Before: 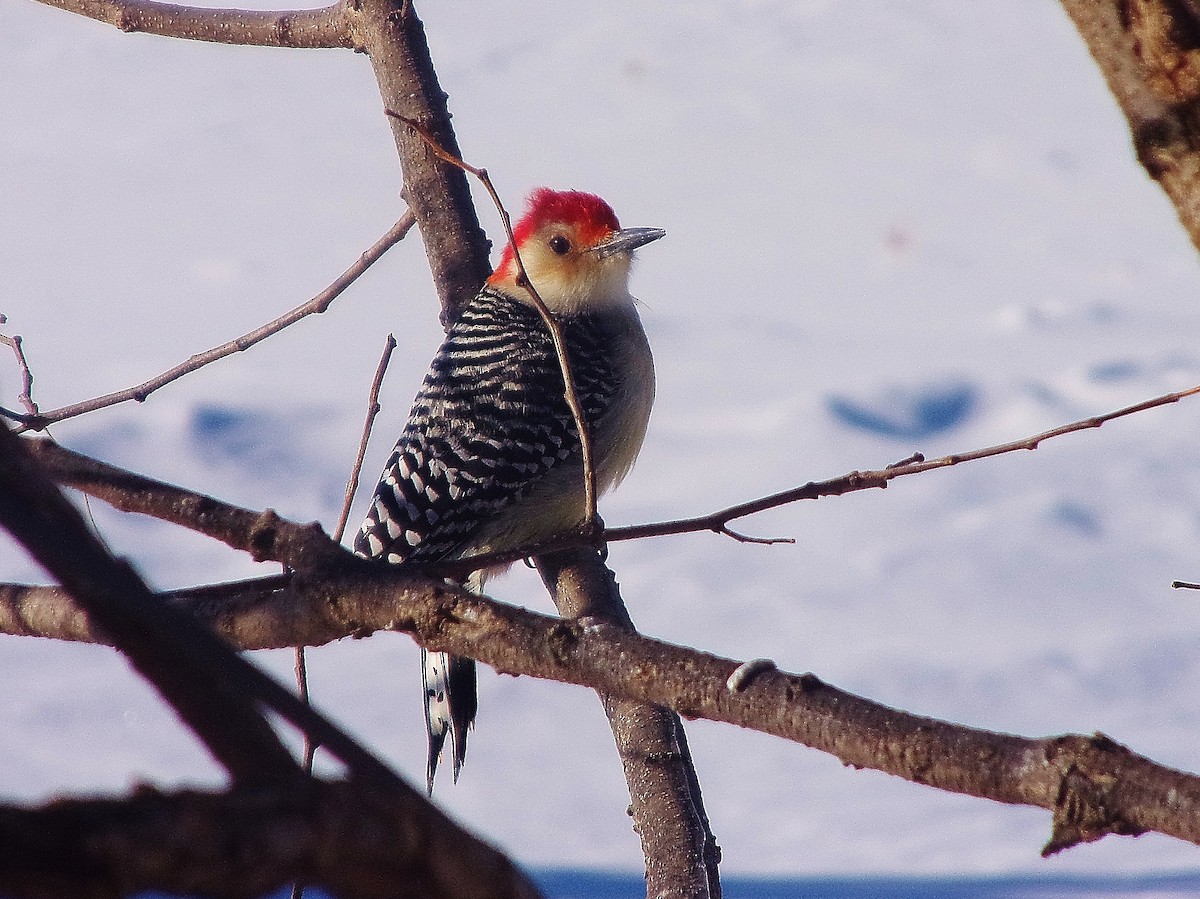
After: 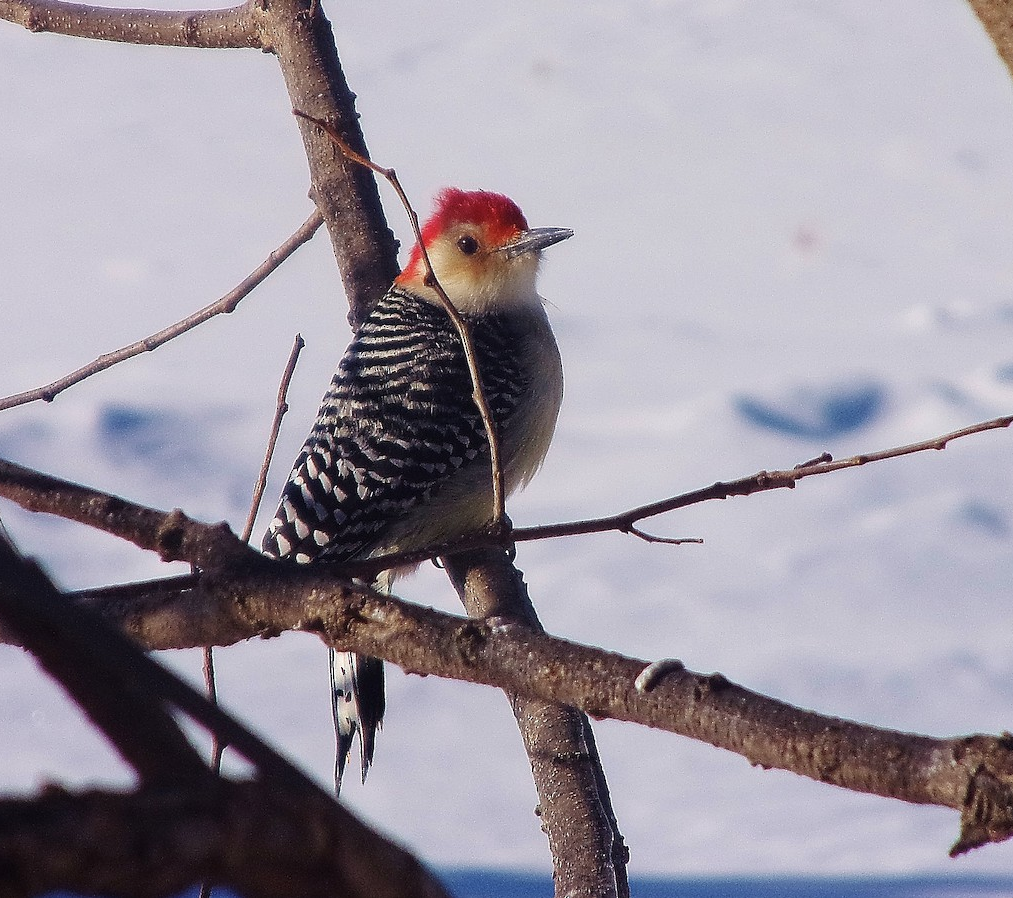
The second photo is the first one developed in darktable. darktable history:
crop: left 7.698%, right 7.807%
contrast brightness saturation: saturation -0.064
